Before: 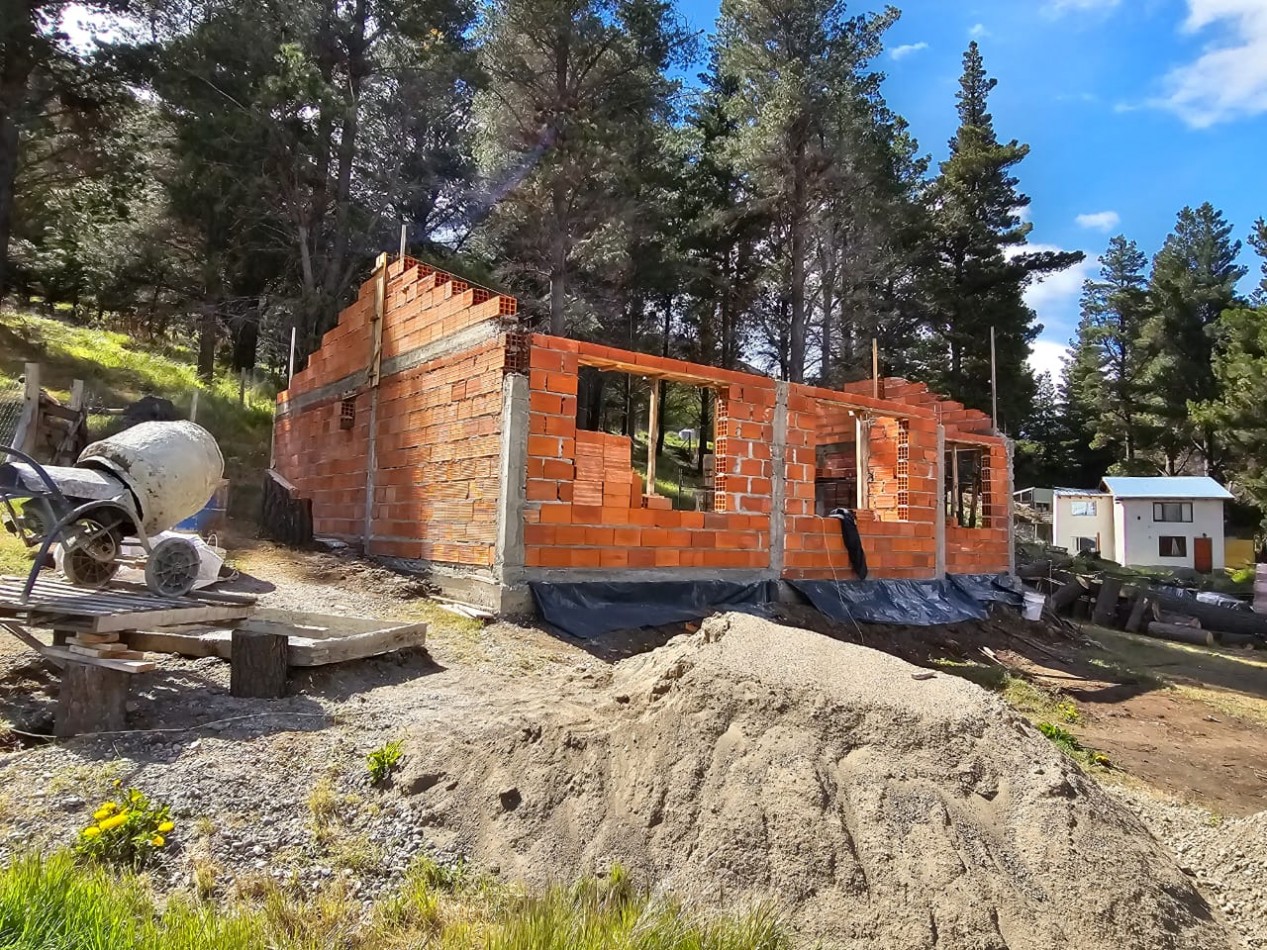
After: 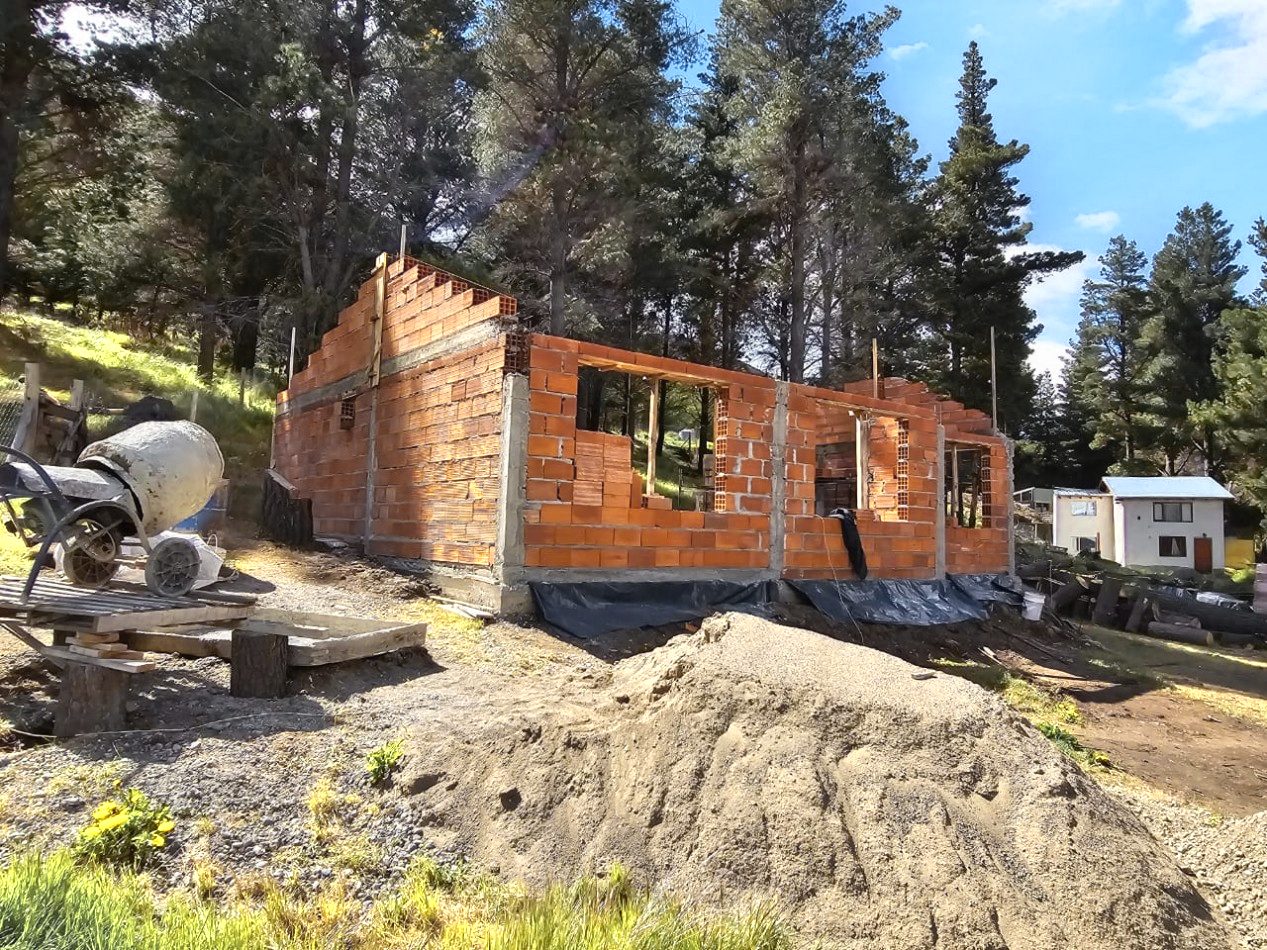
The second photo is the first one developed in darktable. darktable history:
color zones: curves: ch0 [(0.004, 0.306) (0.107, 0.448) (0.252, 0.656) (0.41, 0.398) (0.595, 0.515) (0.768, 0.628)]; ch1 [(0.07, 0.323) (0.151, 0.452) (0.252, 0.608) (0.346, 0.221) (0.463, 0.189) (0.61, 0.368) (0.735, 0.395) (0.921, 0.412)]; ch2 [(0, 0.476) (0.132, 0.512) (0.243, 0.512) (0.397, 0.48) (0.522, 0.376) (0.634, 0.536) (0.761, 0.46)]
local contrast: mode bilateral grid, contrast 100, coarseness 100, detail 91%, midtone range 0.2
